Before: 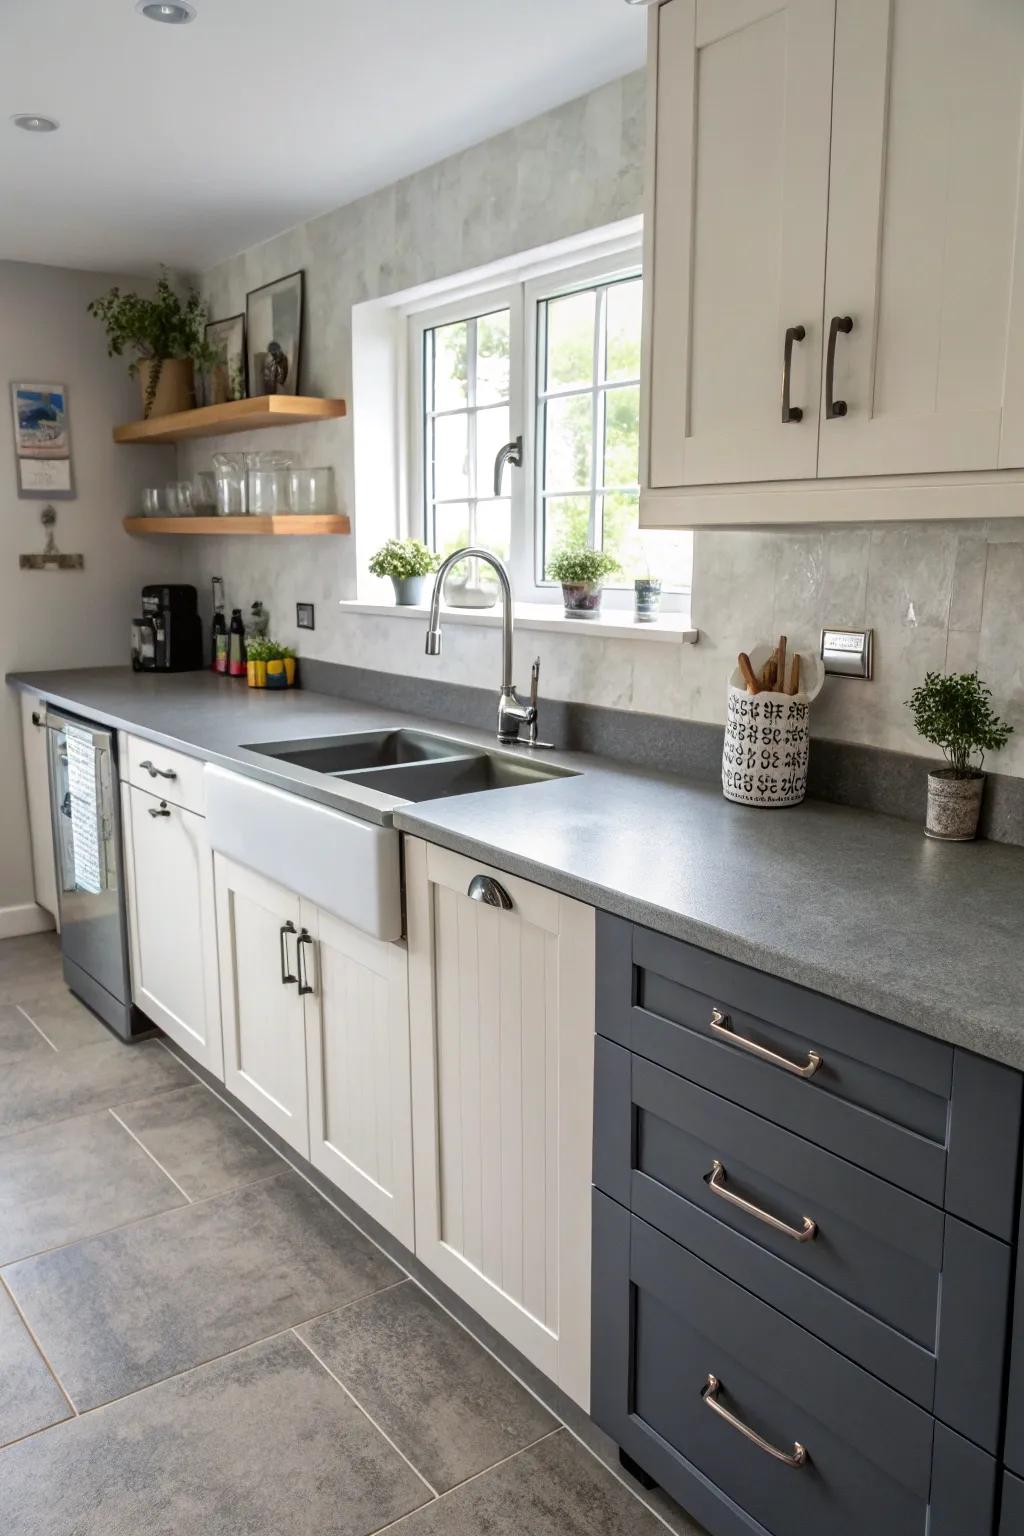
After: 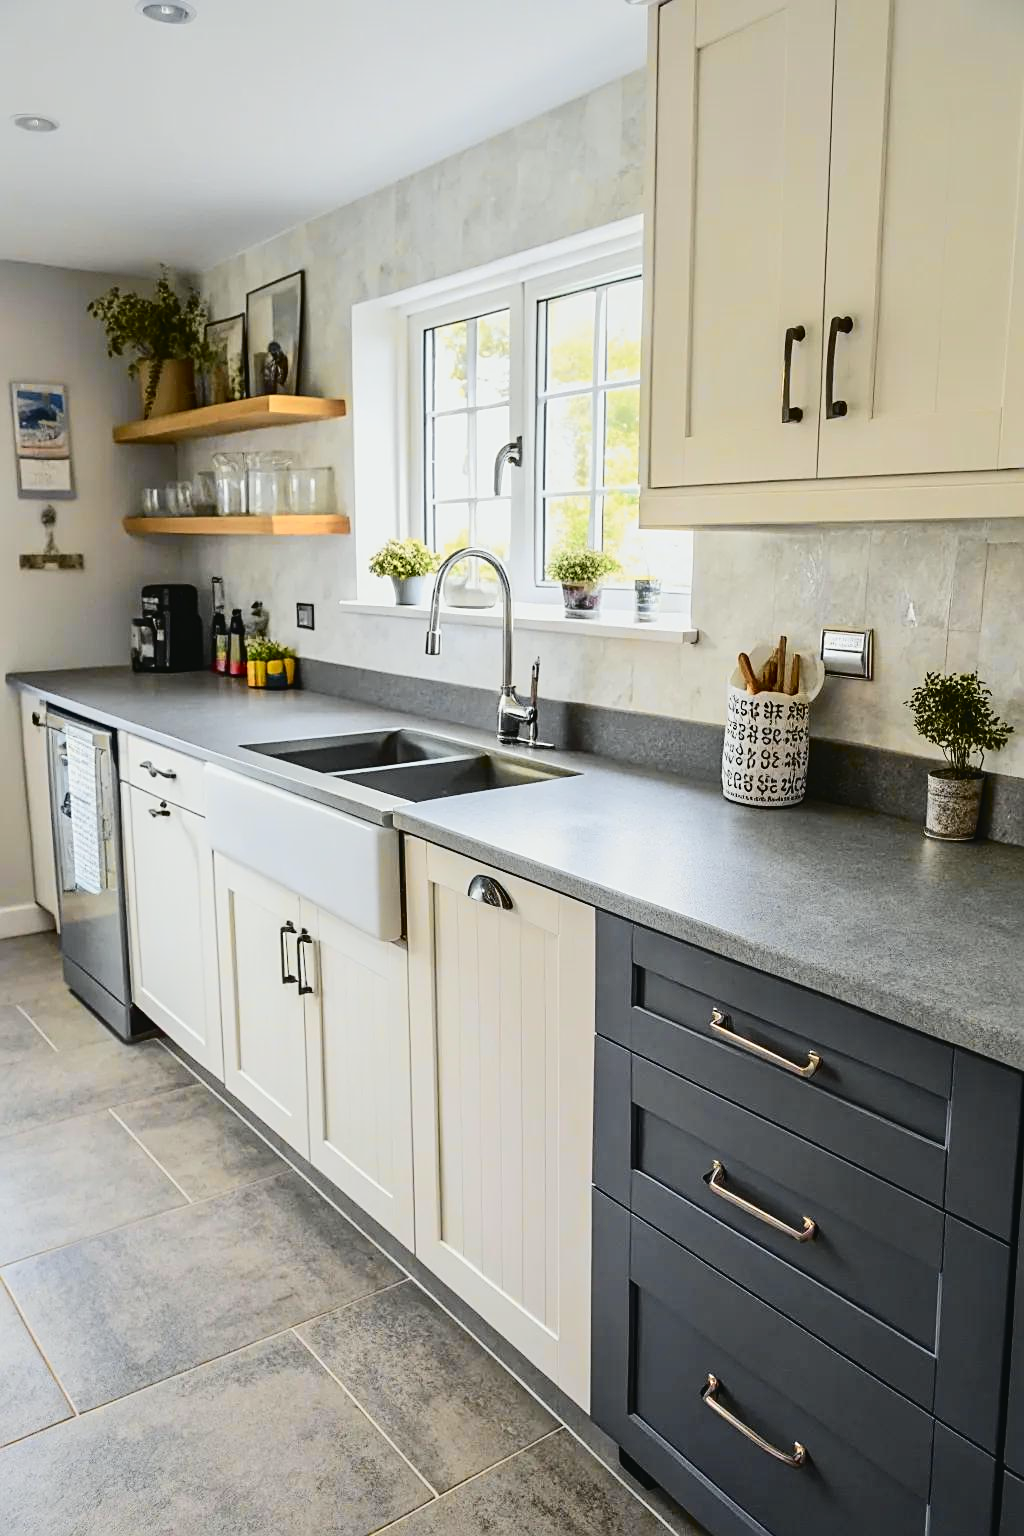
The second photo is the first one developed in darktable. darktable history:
tone curve: curves: ch0 [(0, 0.03) (0.113, 0.087) (0.207, 0.184) (0.515, 0.612) (0.712, 0.793) (1, 0.946)]; ch1 [(0, 0) (0.172, 0.123) (0.317, 0.279) (0.407, 0.401) (0.476, 0.482) (0.505, 0.499) (0.534, 0.534) (0.632, 0.645) (0.726, 0.745) (1, 1)]; ch2 [(0, 0) (0.411, 0.424) (0.505, 0.505) (0.521, 0.524) (0.541, 0.569) (0.65, 0.699) (1, 1)], color space Lab, independent channels, preserve colors none
sharpen: on, module defaults
